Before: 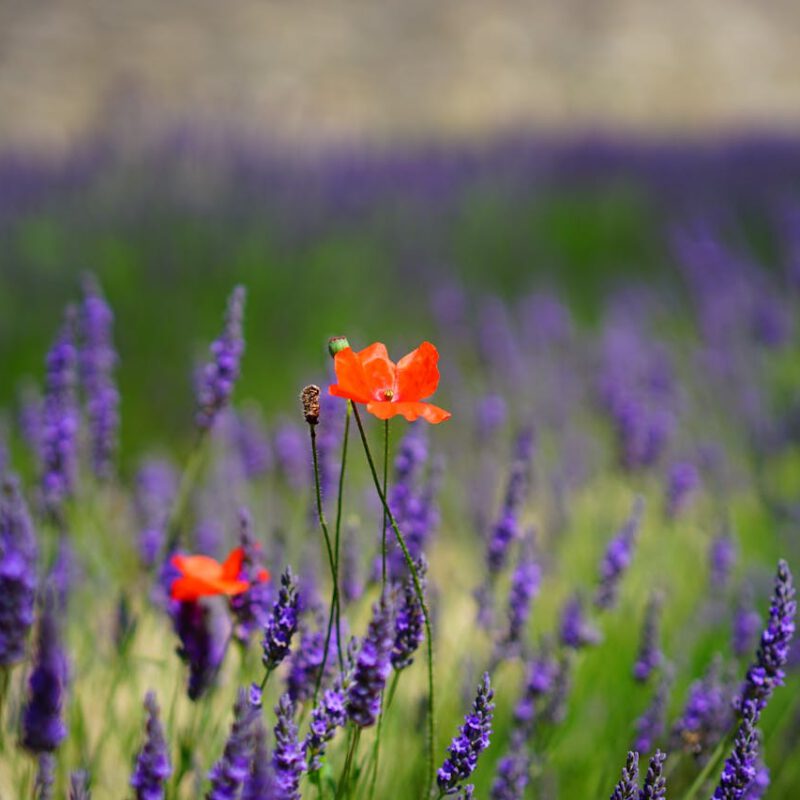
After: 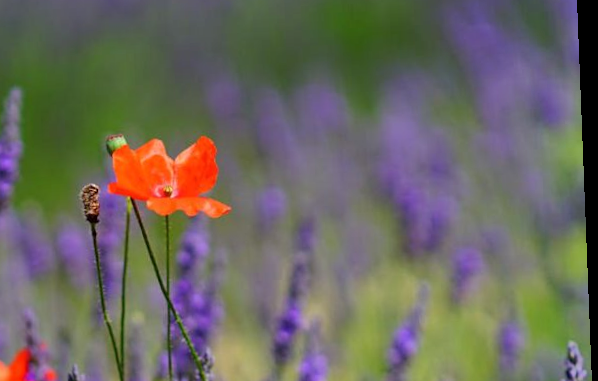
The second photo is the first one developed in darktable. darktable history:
crop and rotate: left 27.938%, top 27.046%, bottom 27.046%
shadows and highlights: soften with gaussian
rotate and perspective: rotation -2.22°, lens shift (horizontal) -0.022, automatic cropping off
